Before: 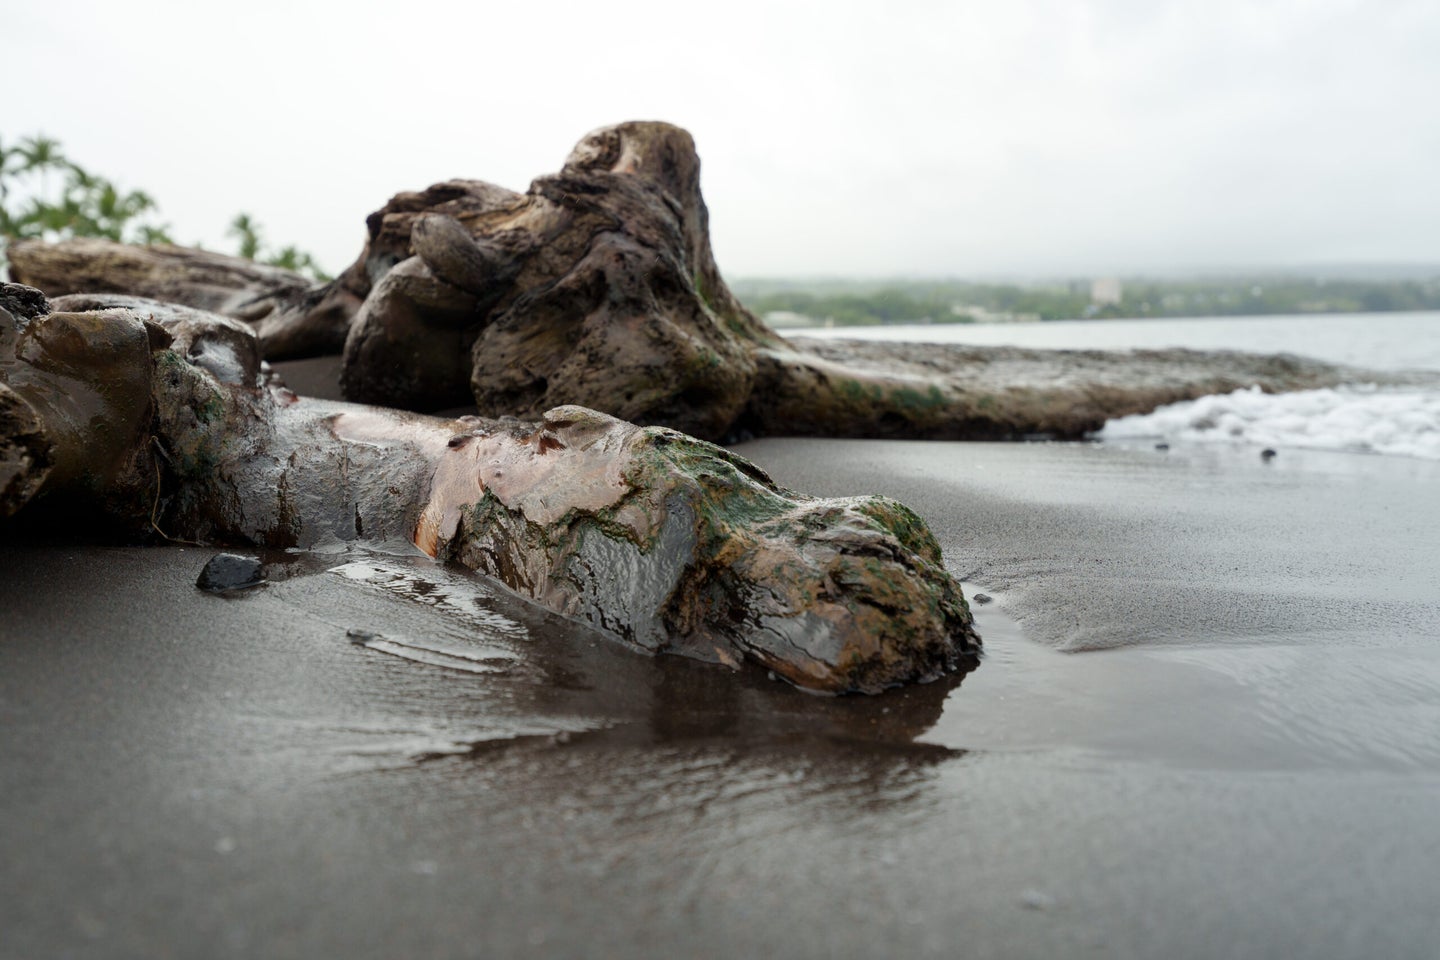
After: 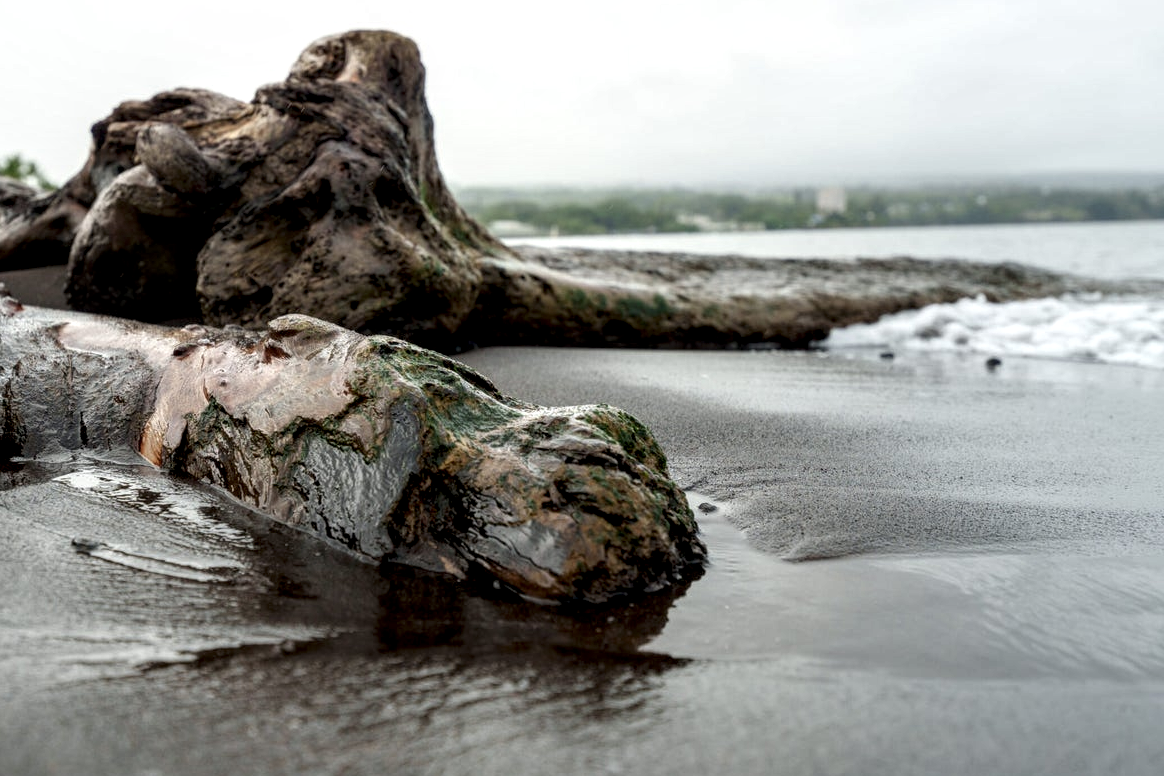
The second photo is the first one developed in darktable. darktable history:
crop: left 19.159%, top 9.58%, bottom 9.58%
local contrast: highlights 60%, shadows 60%, detail 160%
